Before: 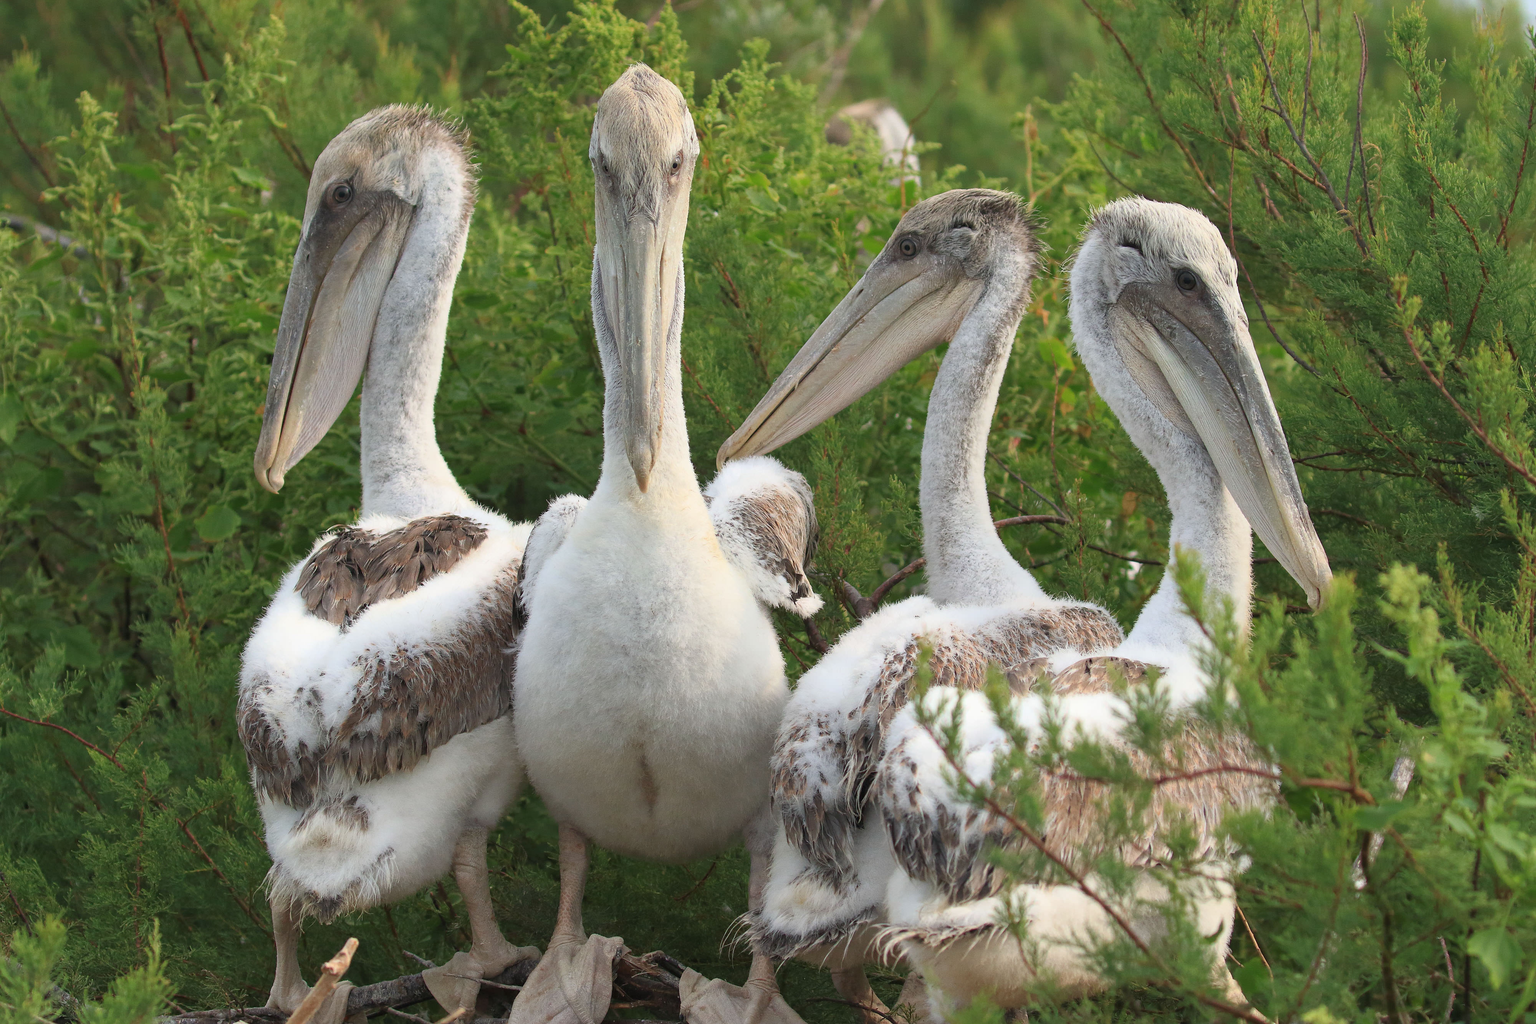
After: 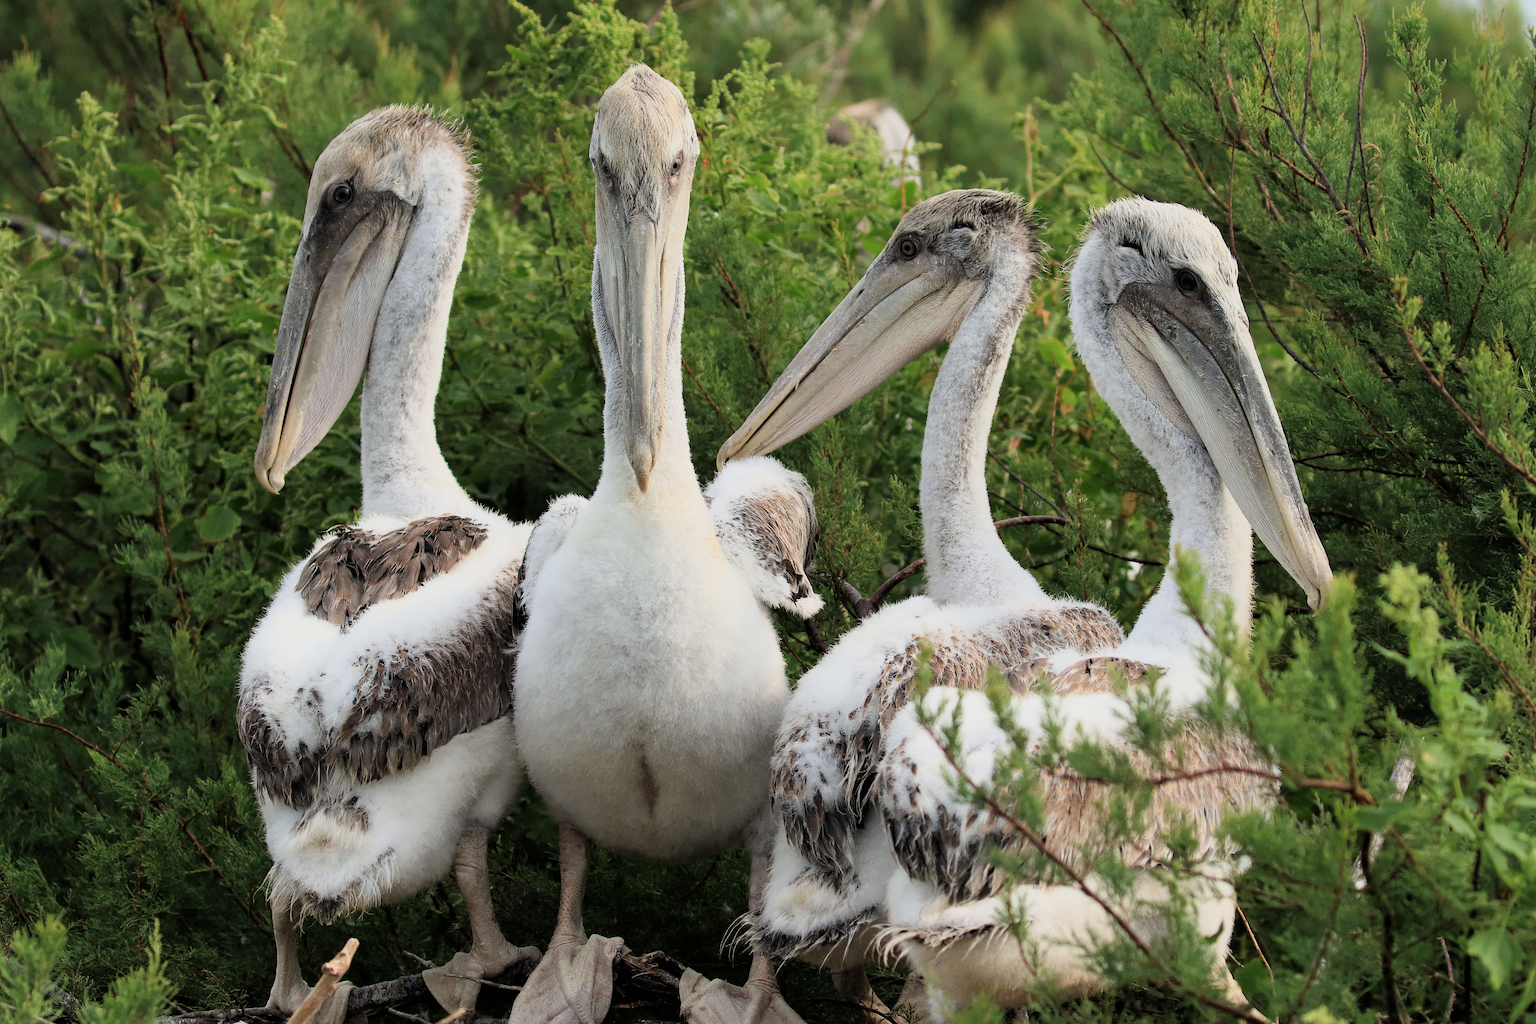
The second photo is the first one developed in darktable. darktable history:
filmic rgb: black relative exposure -5.14 EV, white relative exposure 3.54 EV, hardness 3.17, contrast 1.394, highlights saturation mix -31.07%
